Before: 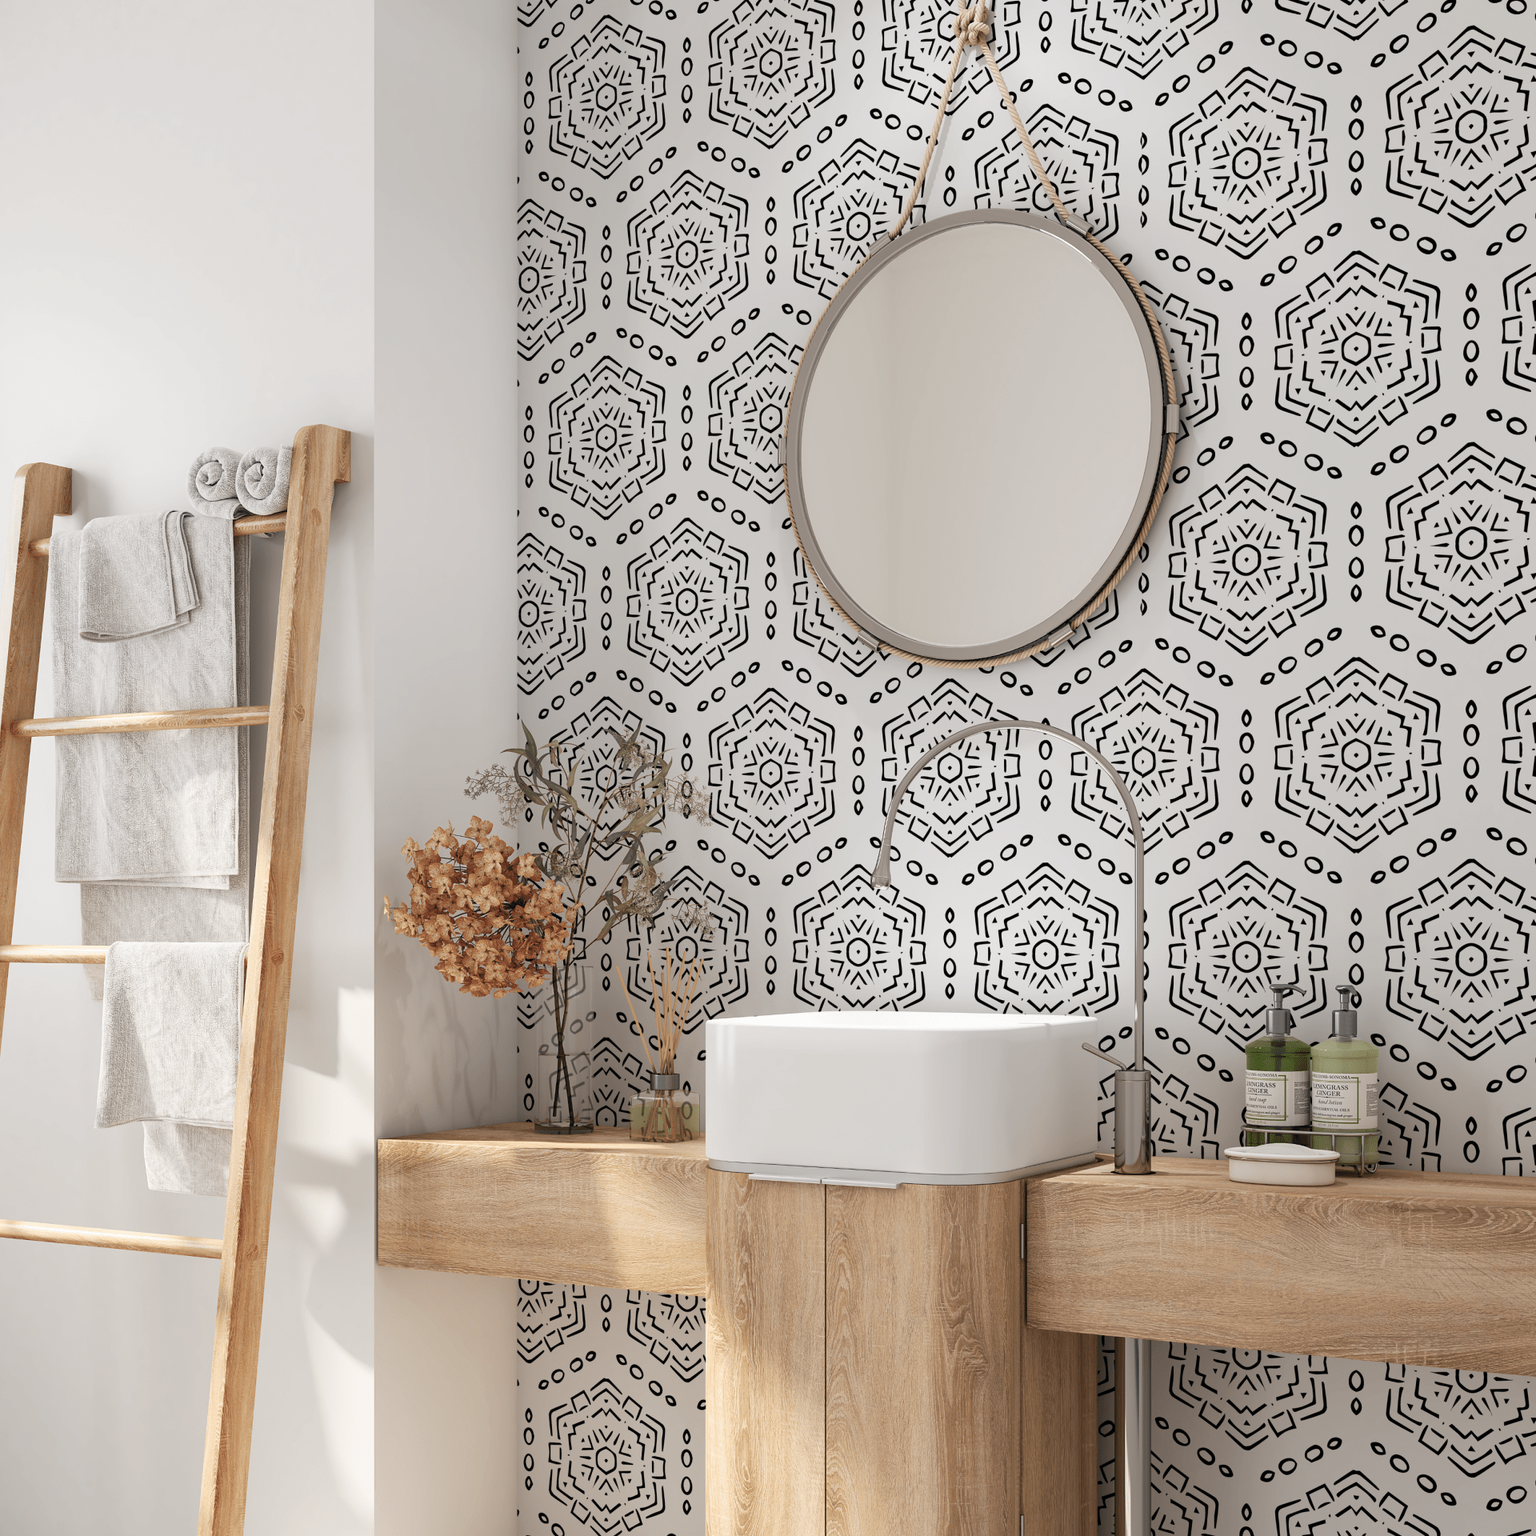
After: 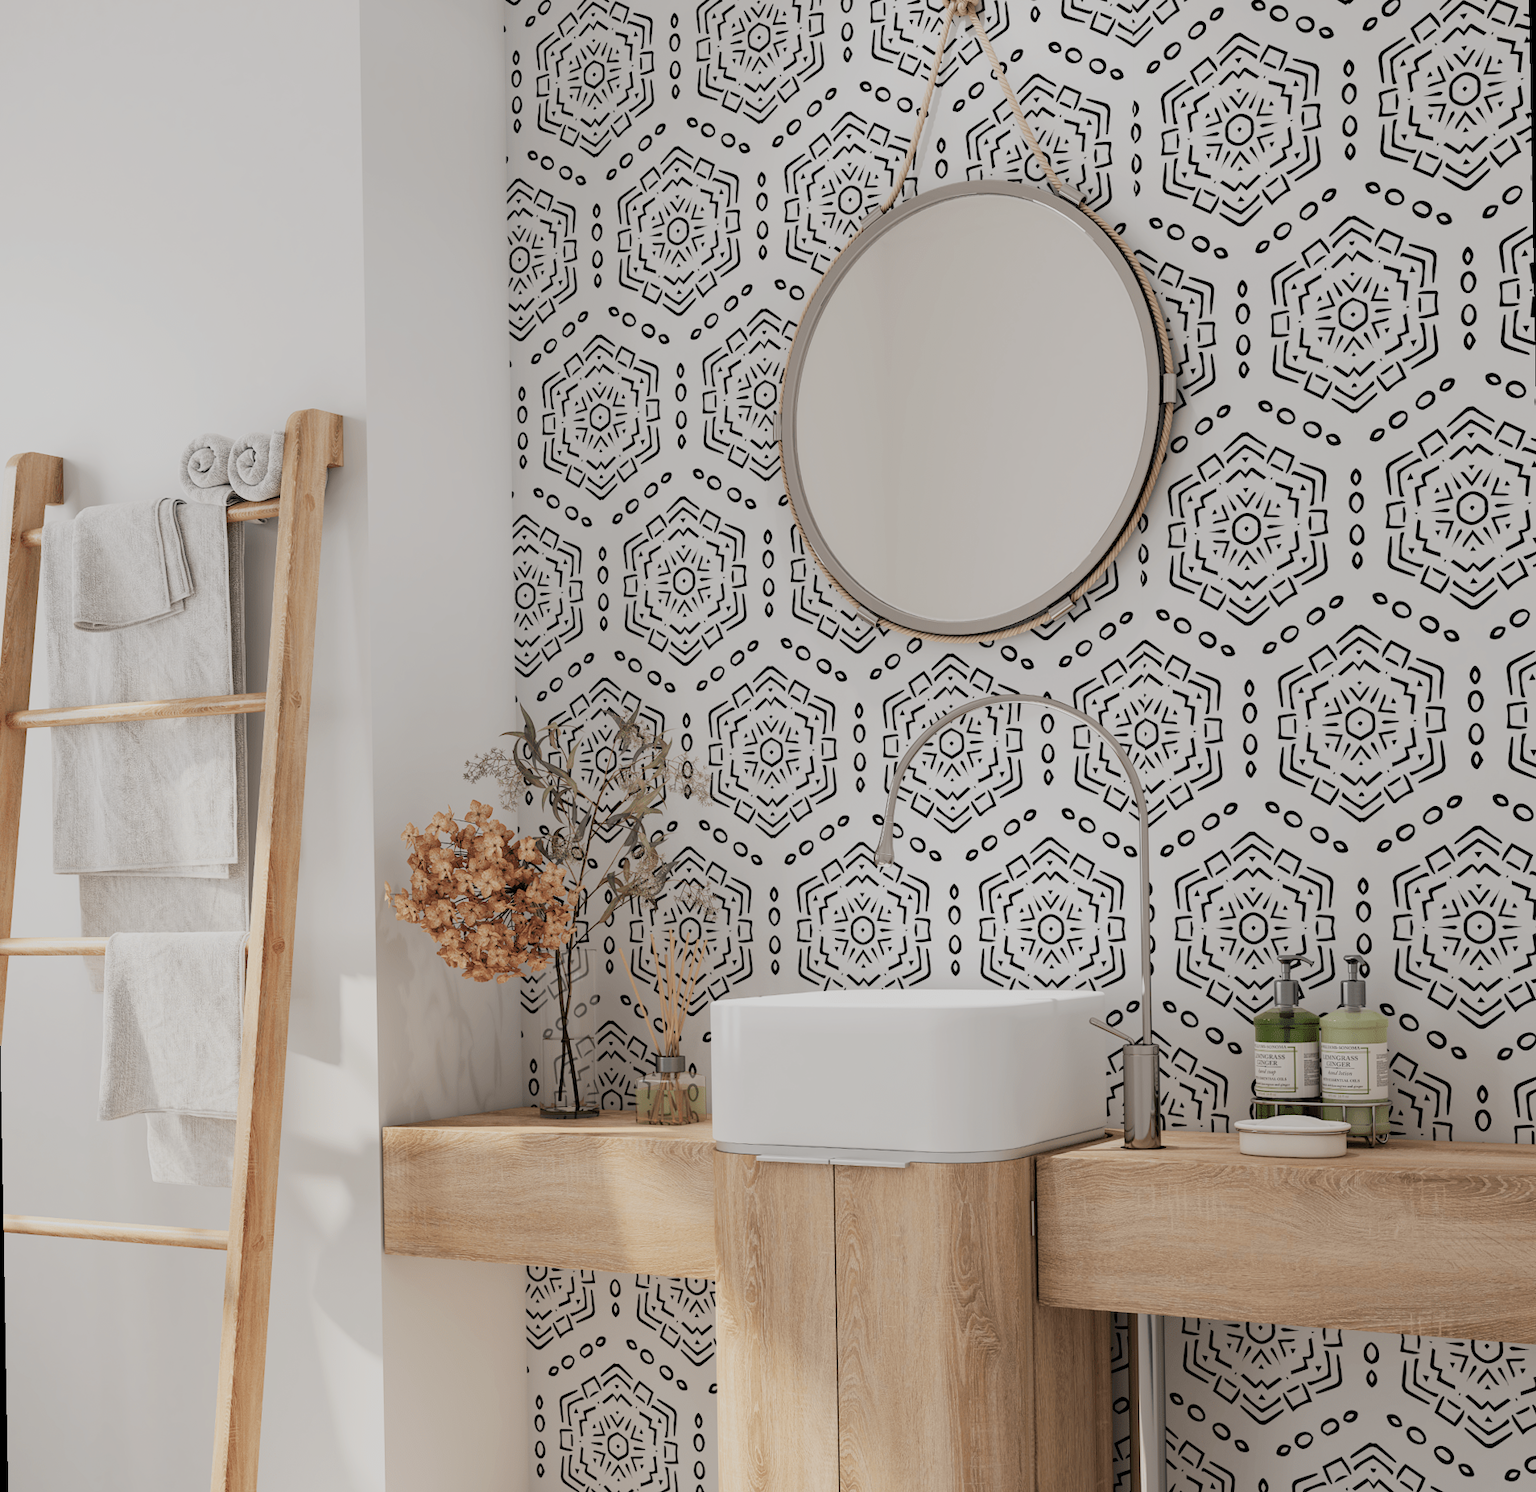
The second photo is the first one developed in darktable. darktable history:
filmic rgb: black relative exposure -7.65 EV, white relative exposure 4.56 EV, hardness 3.61
rotate and perspective: rotation -1°, crop left 0.011, crop right 0.989, crop top 0.025, crop bottom 0.975
color balance: on, module defaults
contrast brightness saturation: saturation -0.04
